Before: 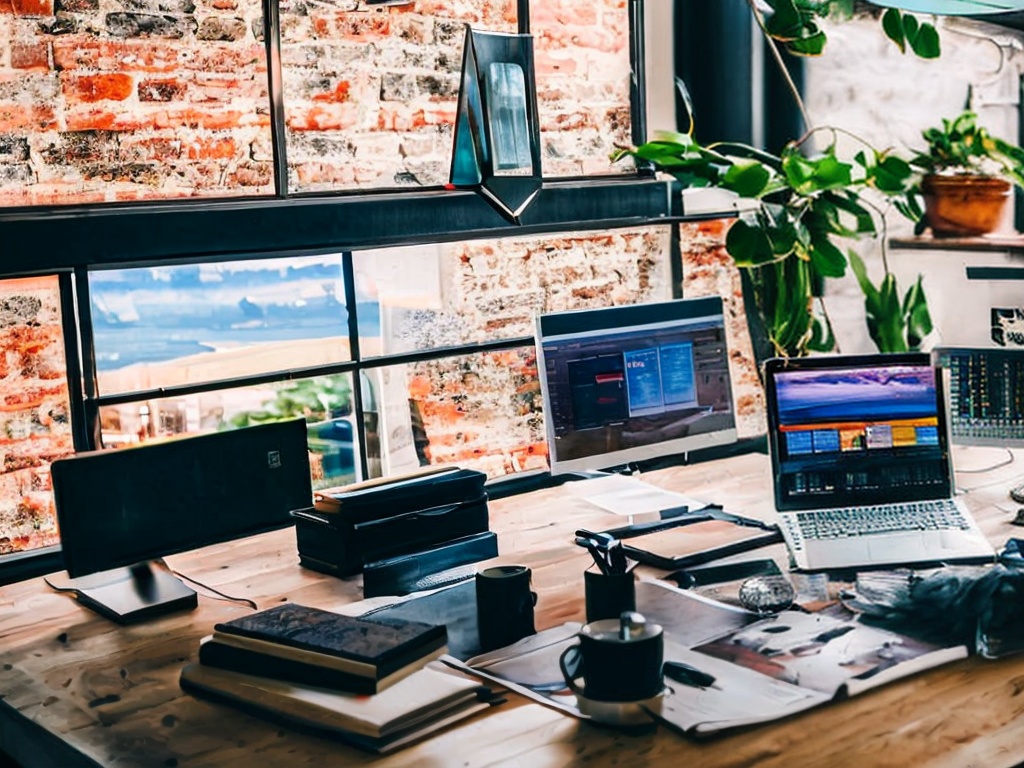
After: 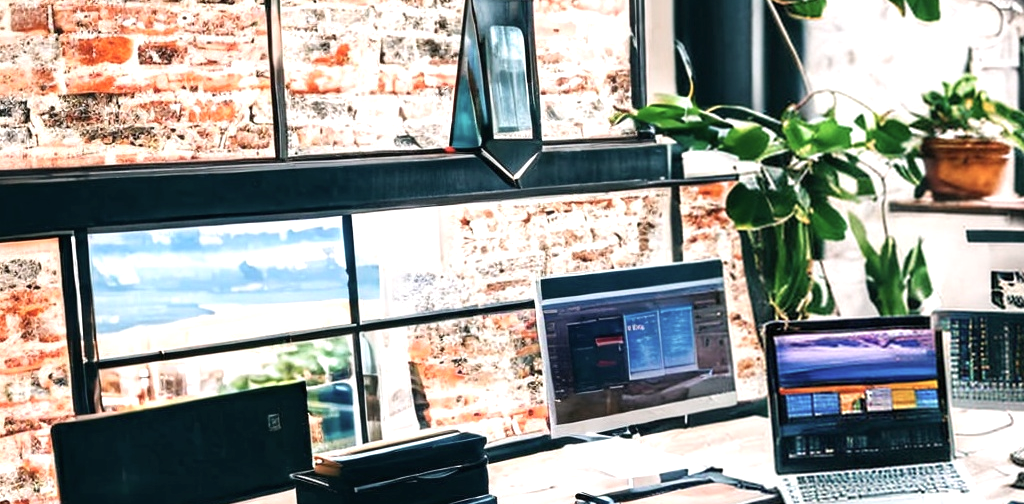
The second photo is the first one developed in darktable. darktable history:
crop and rotate: top 4.848%, bottom 29.503%
color correction: saturation 0.8
exposure: exposure 0.574 EV, compensate highlight preservation false
